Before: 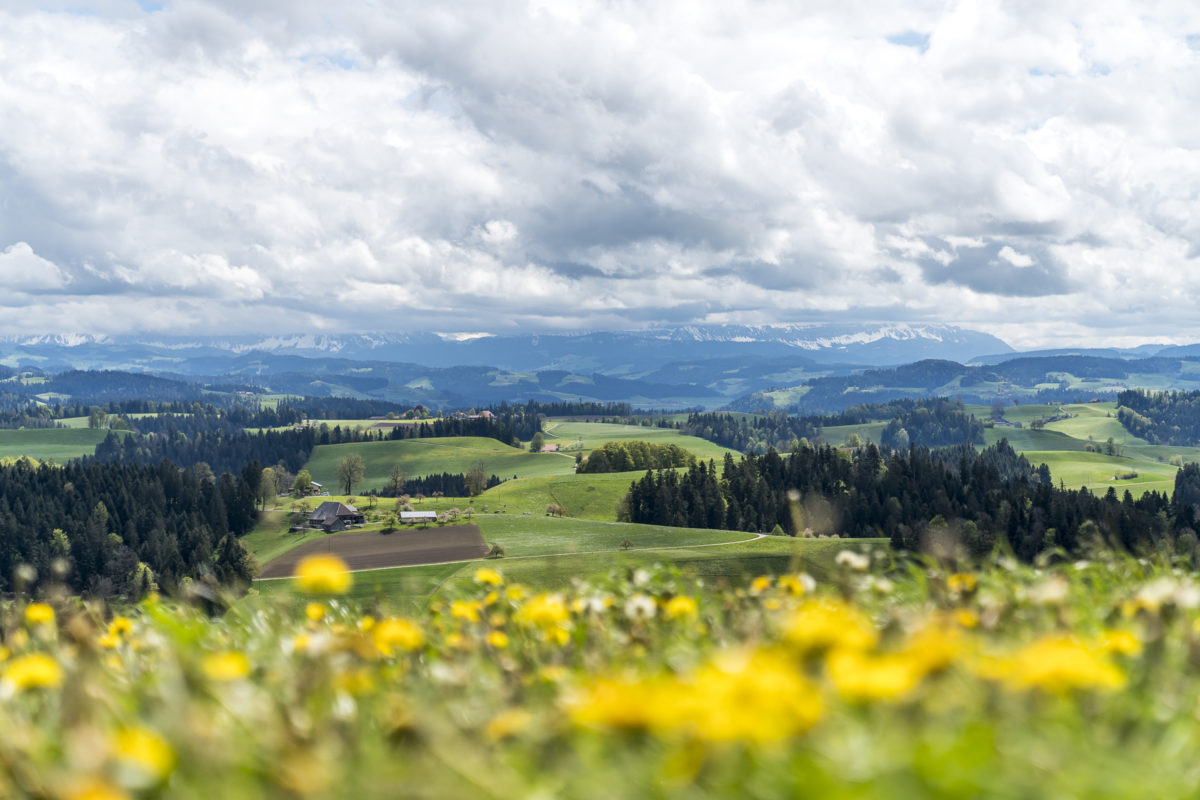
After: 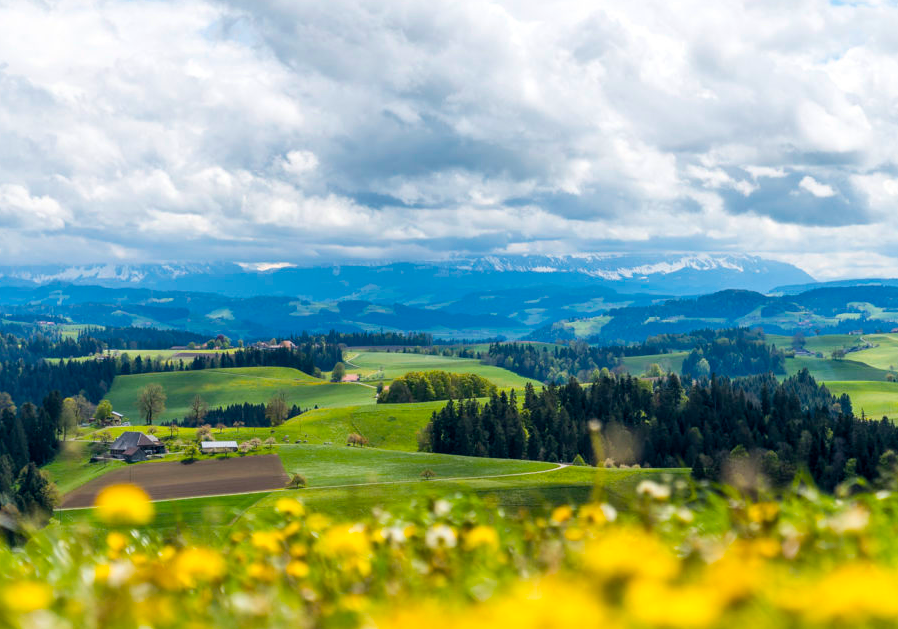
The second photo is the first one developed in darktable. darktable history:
color balance rgb: perceptual saturation grading › global saturation 29.644%, global vibrance 20%
local contrast: mode bilateral grid, contrast 19, coarseness 50, detail 103%, midtone range 0.2
crop: left 16.607%, top 8.785%, right 8.495%, bottom 12.566%
